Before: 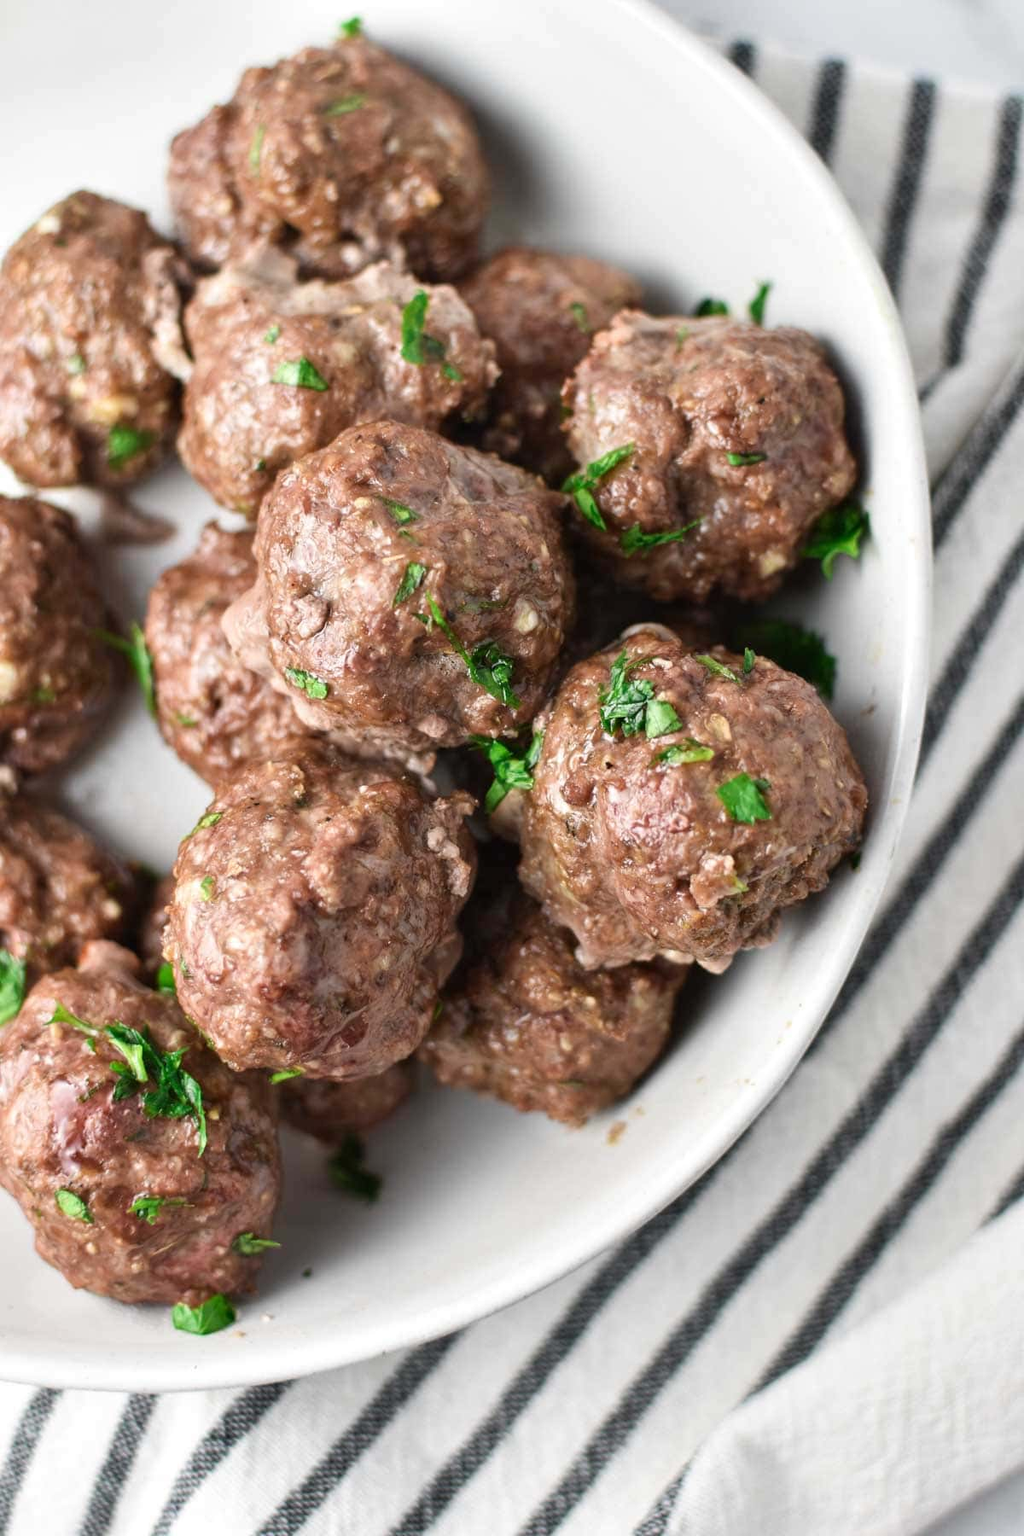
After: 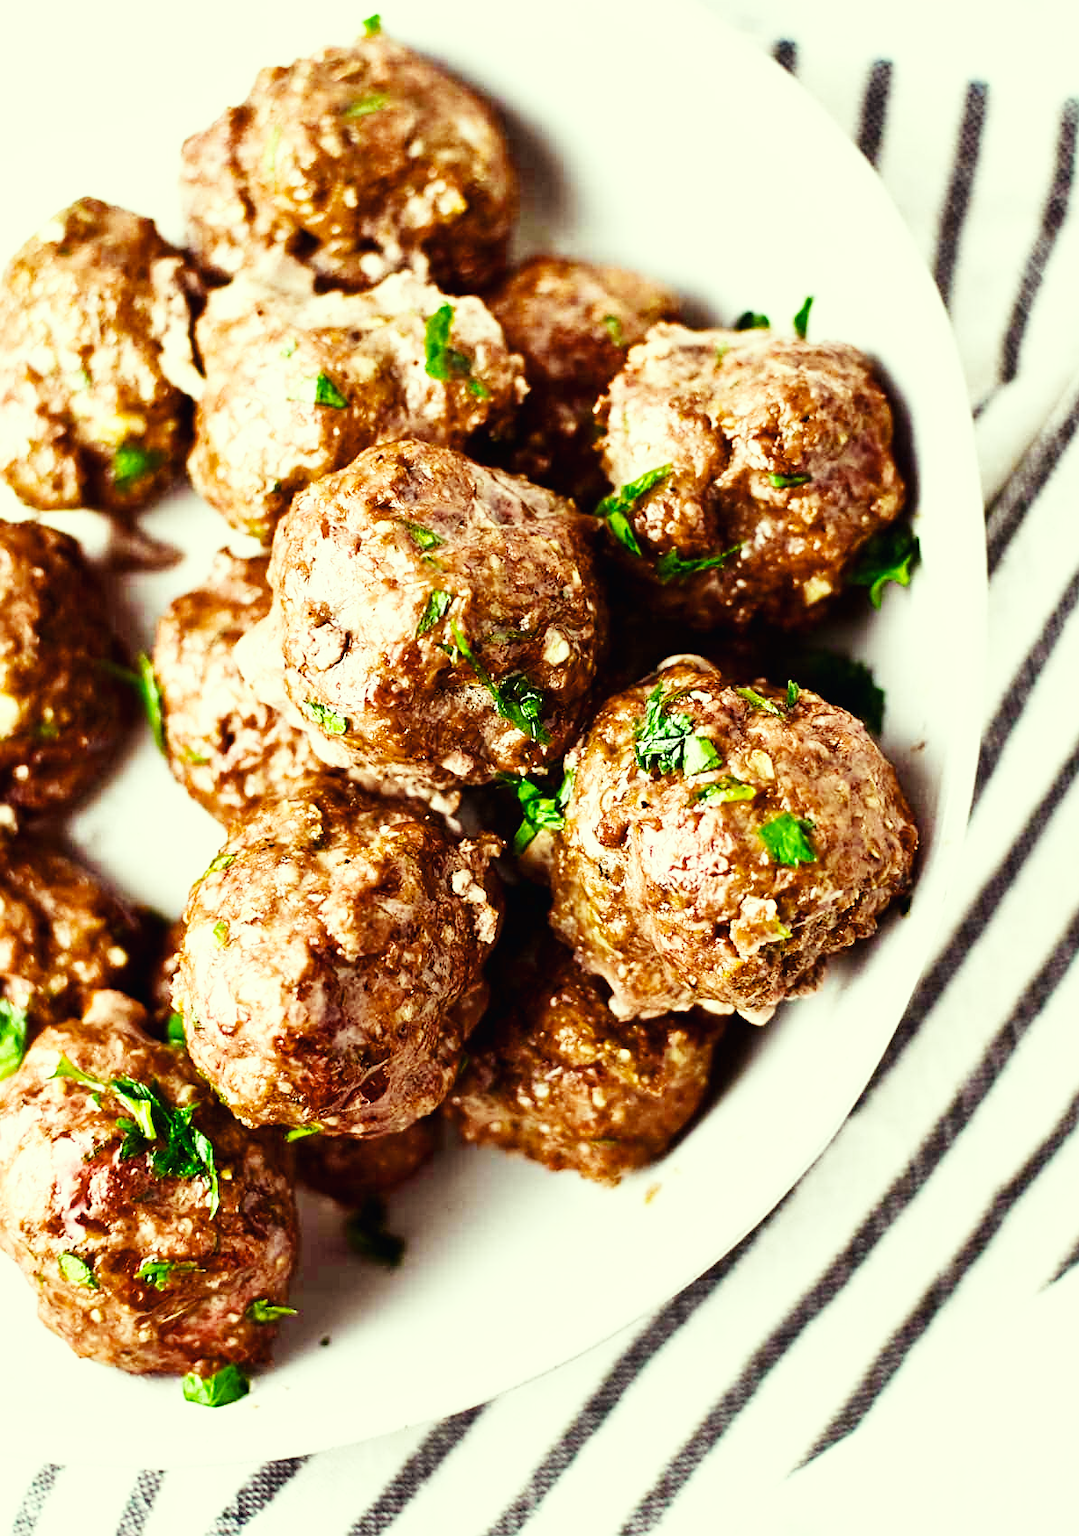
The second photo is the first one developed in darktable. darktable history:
velvia: on, module defaults
color correction: highlights a* -5.89, highlights b* 11.27
sharpen: on, module defaults
color balance rgb: shadows lift › chroma 4.736%, shadows lift › hue 26.3°, perceptual saturation grading › global saturation 30.21%, perceptual brilliance grading › global brilliance 14.221%, perceptual brilliance grading › shadows -35.294%, global vibrance 16.787%, saturation formula JzAzBz (2021)
crop: top 0.359%, right 0.262%, bottom 5.109%
contrast brightness saturation: contrast 0.062, brightness -0.012, saturation -0.237
base curve: curves: ch0 [(0, 0.003) (0.001, 0.002) (0.006, 0.004) (0.02, 0.022) (0.048, 0.086) (0.094, 0.234) (0.162, 0.431) (0.258, 0.629) (0.385, 0.8) (0.548, 0.918) (0.751, 0.988) (1, 1)], preserve colors none
